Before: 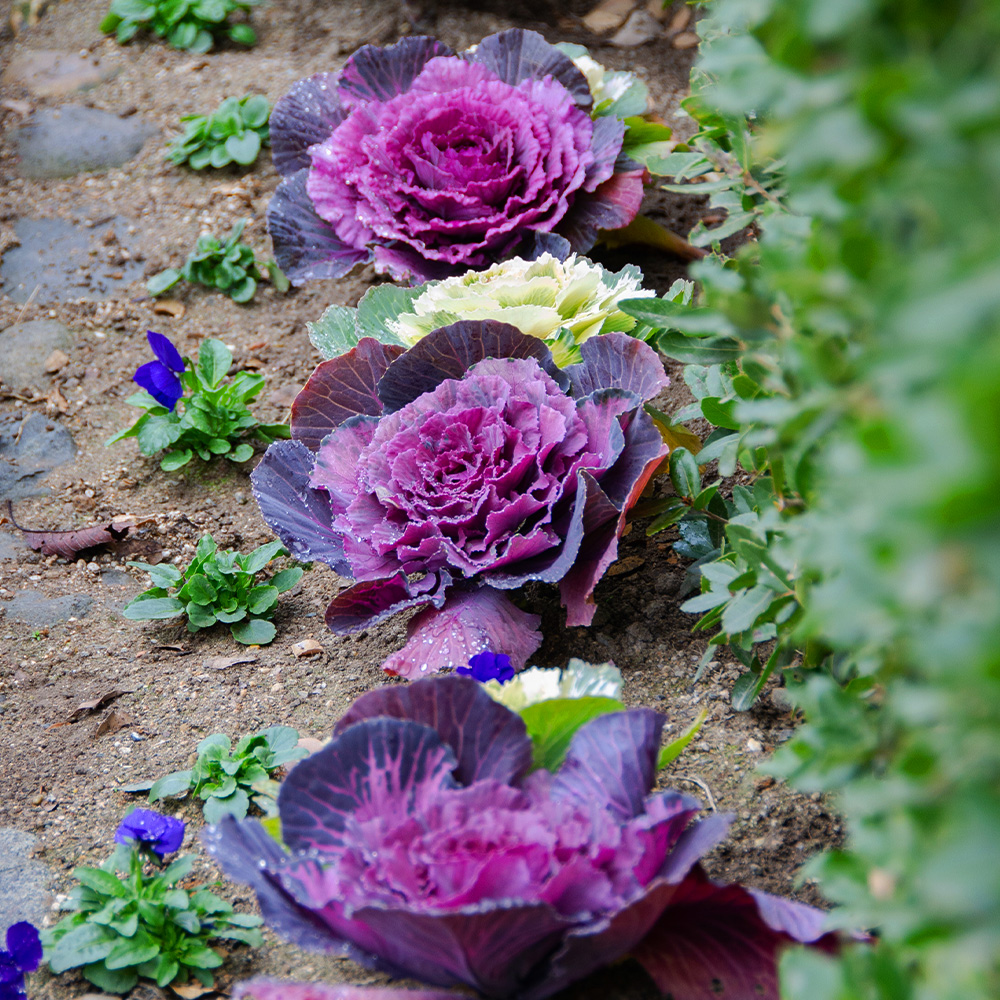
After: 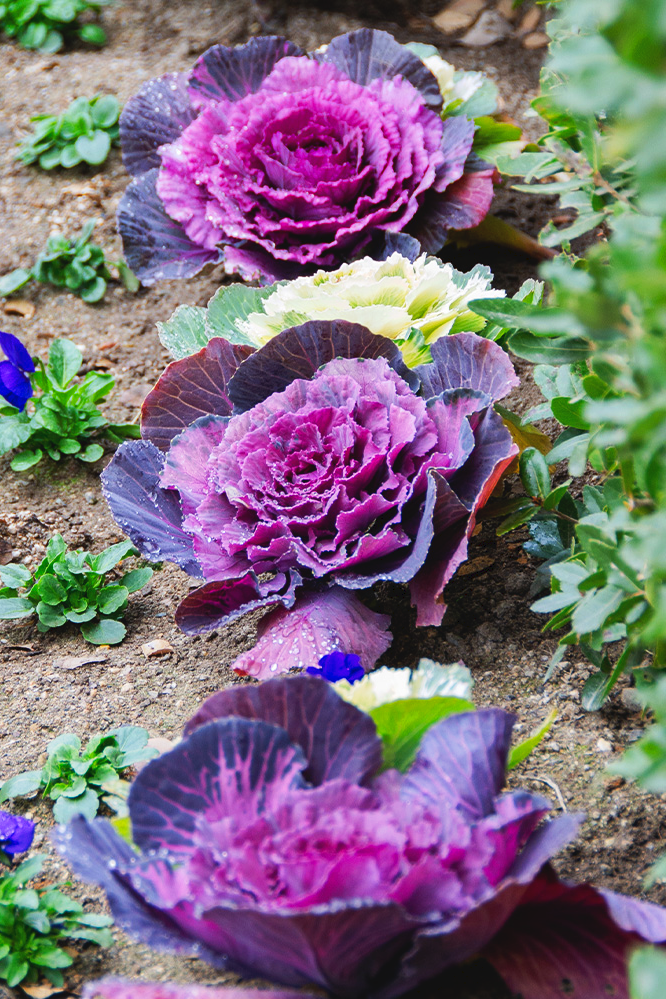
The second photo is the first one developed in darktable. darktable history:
tone curve: curves: ch0 [(0, 0) (0.003, 0.045) (0.011, 0.051) (0.025, 0.057) (0.044, 0.074) (0.069, 0.096) (0.1, 0.125) (0.136, 0.16) (0.177, 0.201) (0.224, 0.242) (0.277, 0.299) (0.335, 0.362) (0.399, 0.432) (0.468, 0.512) (0.543, 0.601) (0.623, 0.691) (0.709, 0.786) (0.801, 0.876) (0.898, 0.927) (1, 1)], preserve colors none
crop and rotate: left 15.055%, right 18.278%
